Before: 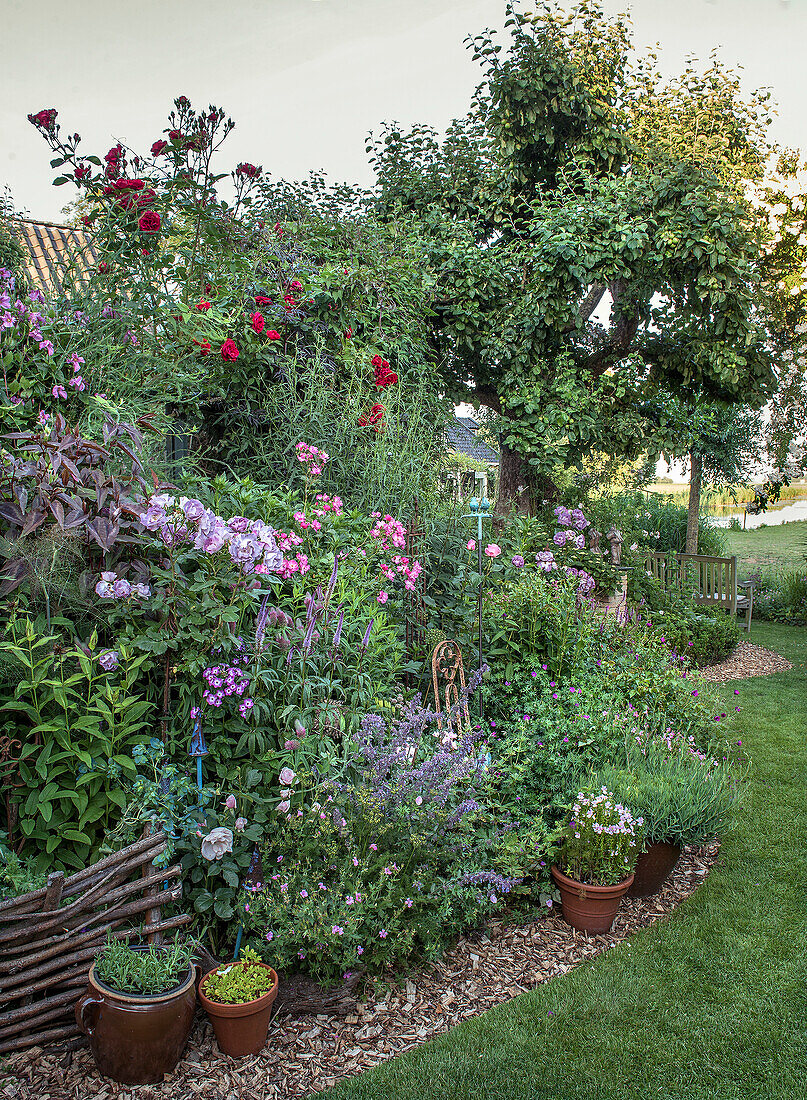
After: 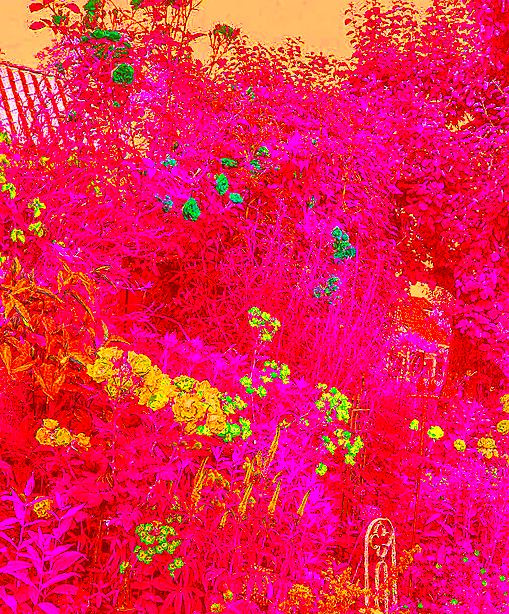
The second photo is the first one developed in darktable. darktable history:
local contrast: detail 110%
crop and rotate: angle -5.13°, left 2.09%, top 7.007%, right 27.383%, bottom 30.515%
sharpen: radius 1.477, amount 0.406, threshold 1.61
color correction: highlights a* -39.53, highlights b* -39.91, shadows a* -40, shadows b* -39.49, saturation -2.95
exposure: black level correction 0, exposure 1.192 EV, compensate highlight preservation false
